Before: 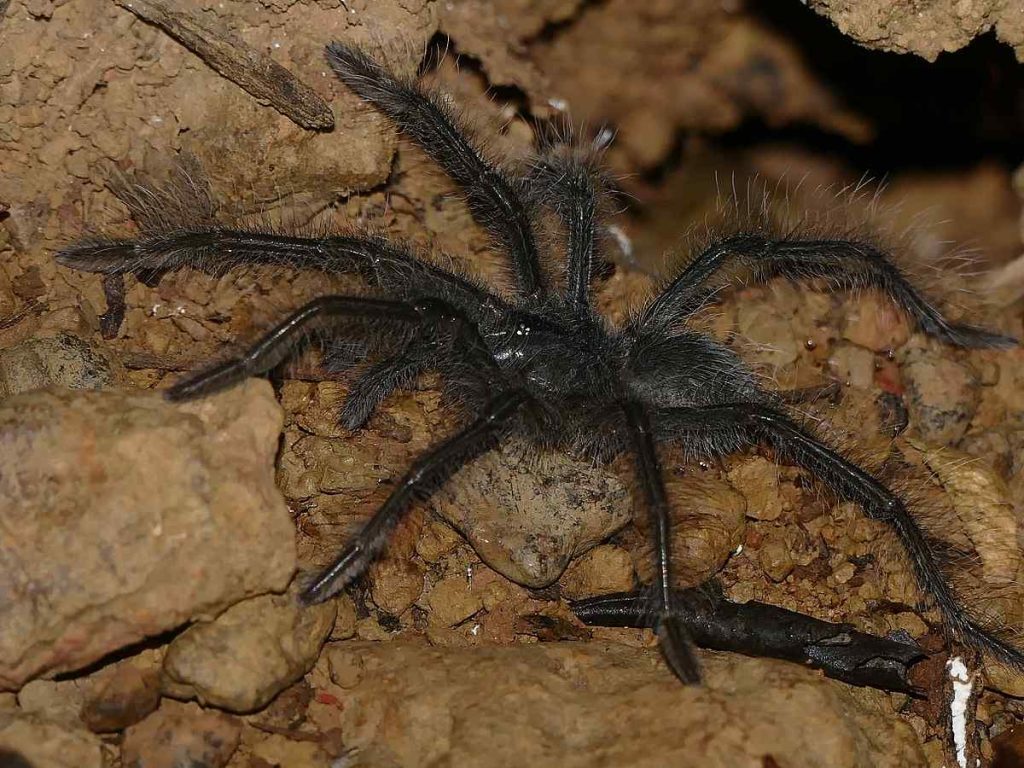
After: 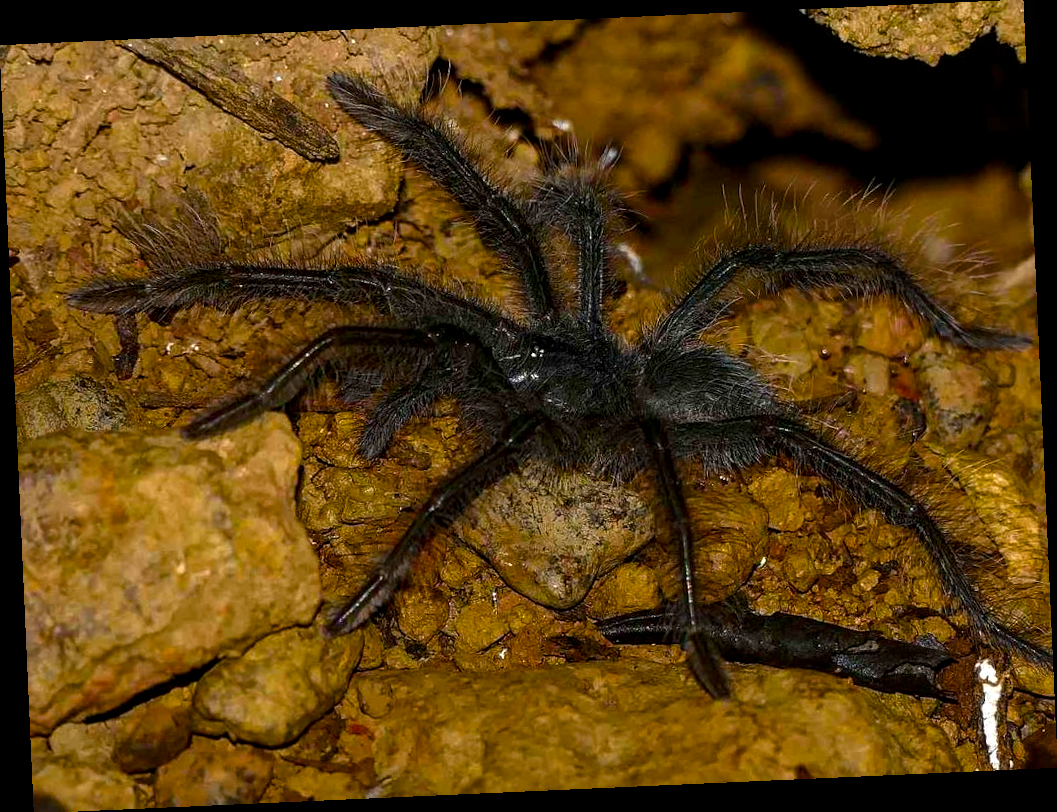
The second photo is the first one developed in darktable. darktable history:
color balance rgb: linear chroma grading › global chroma 9%, perceptual saturation grading › global saturation 36%, perceptual saturation grading › shadows 35%, perceptual brilliance grading › global brilliance 15%, perceptual brilliance grading › shadows -35%, global vibrance 15%
local contrast: detail 130%
rotate and perspective: rotation -2.56°, automatic cropping off
